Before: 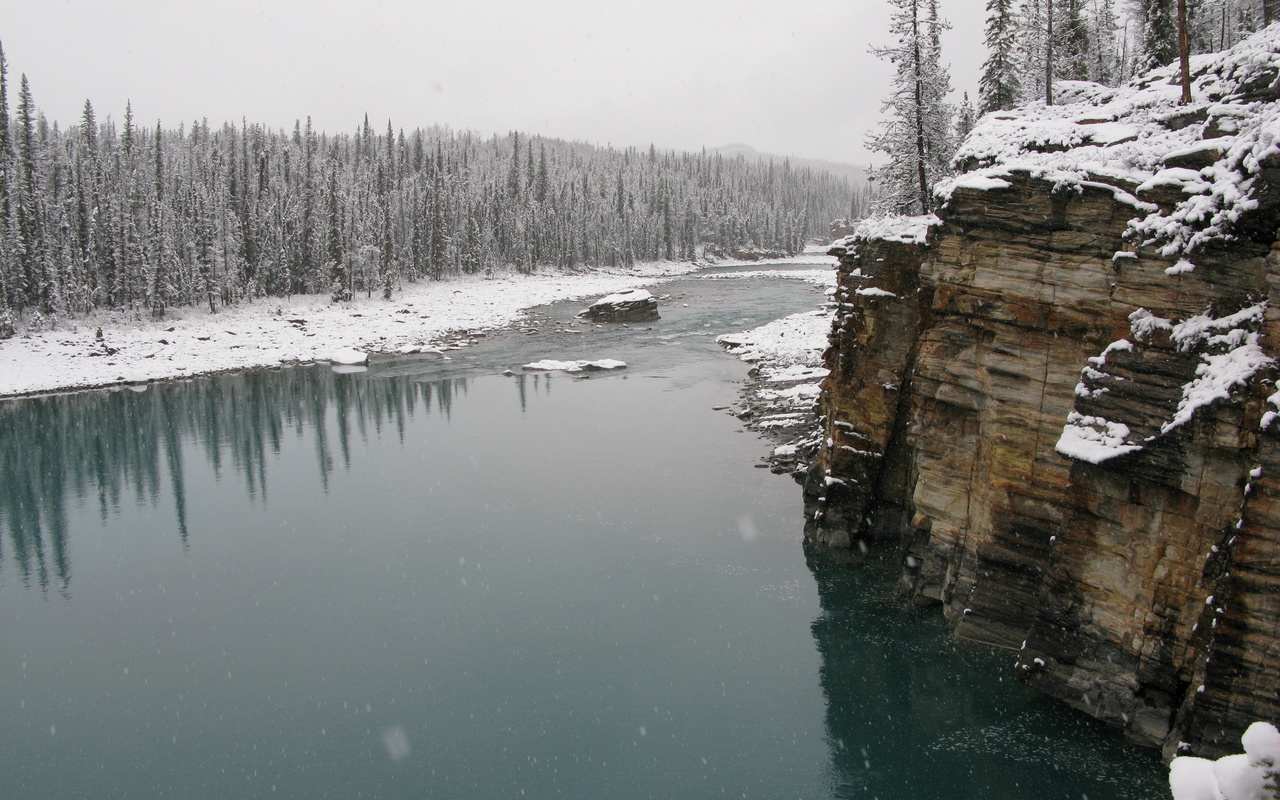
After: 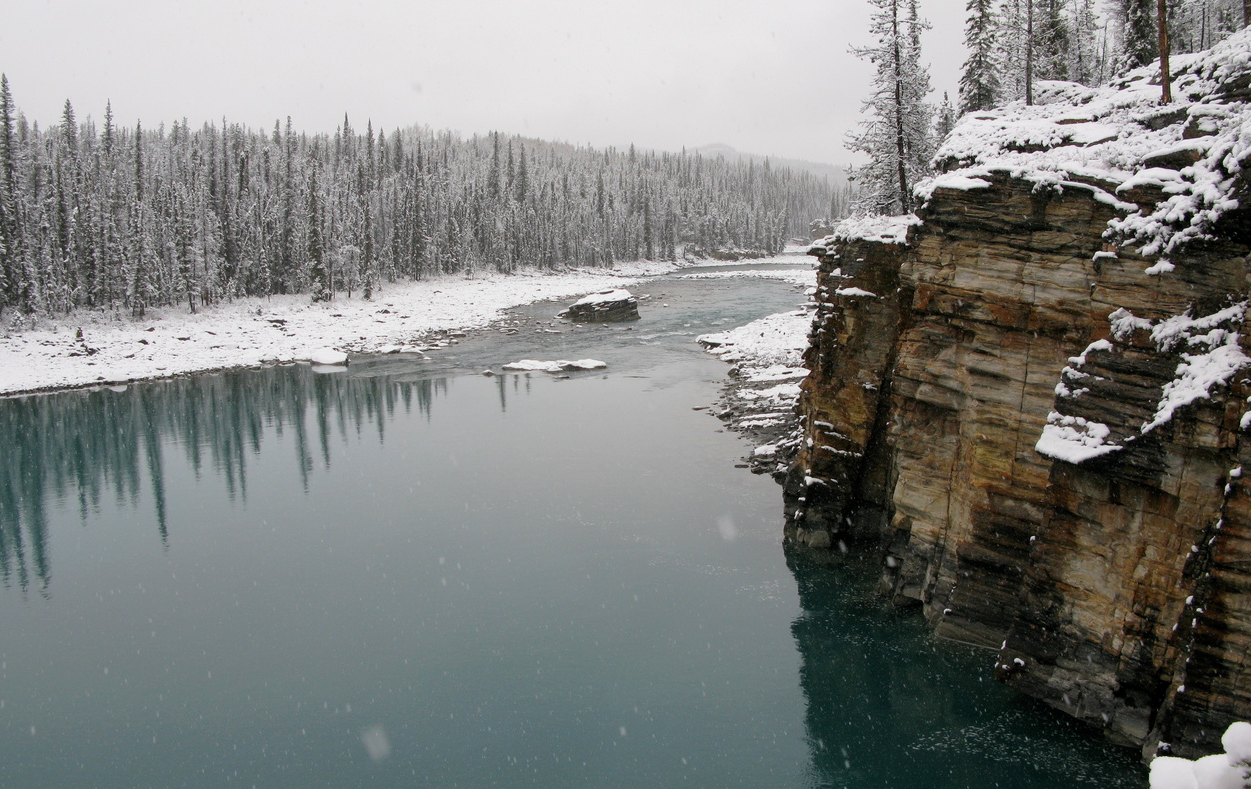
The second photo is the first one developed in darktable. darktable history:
crop and rotate: left 1.614%, right 0.609%, bottom 1.307%
